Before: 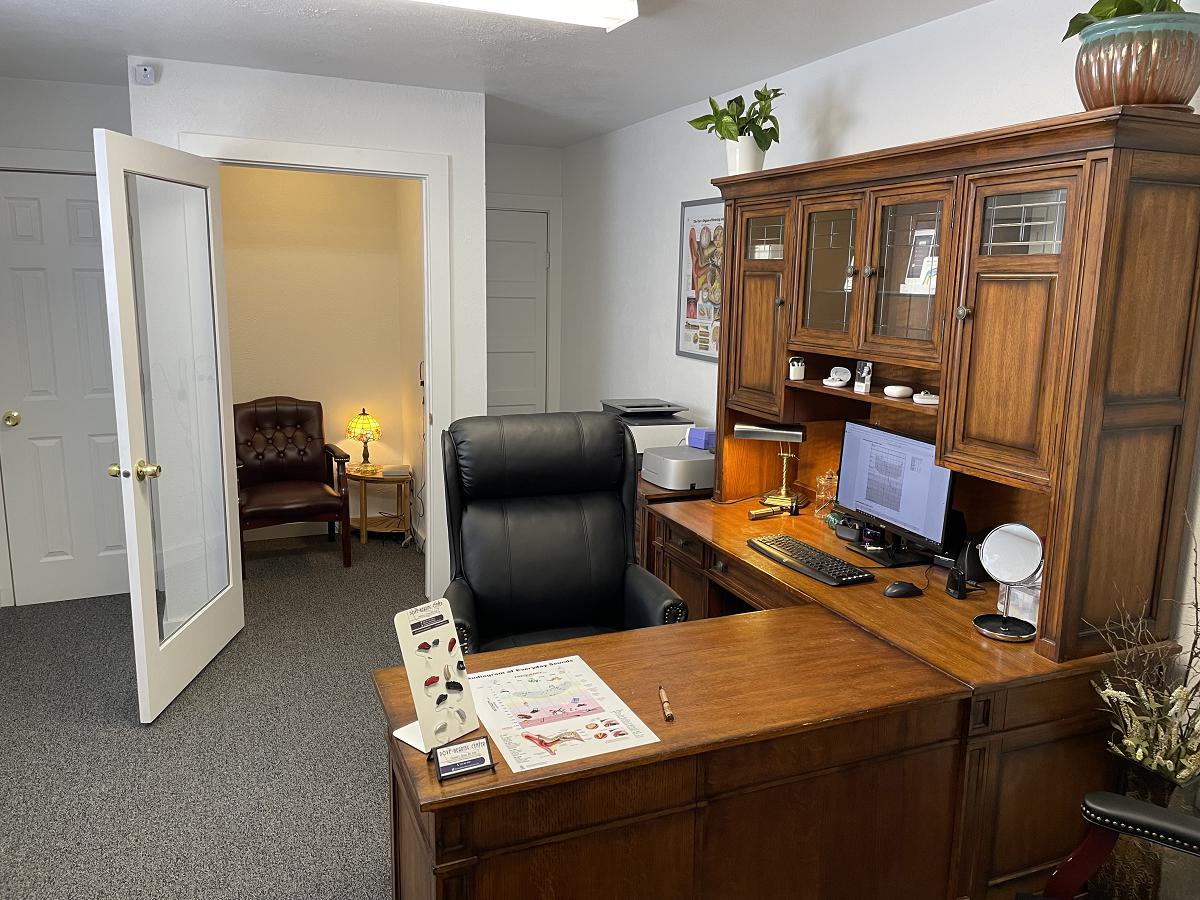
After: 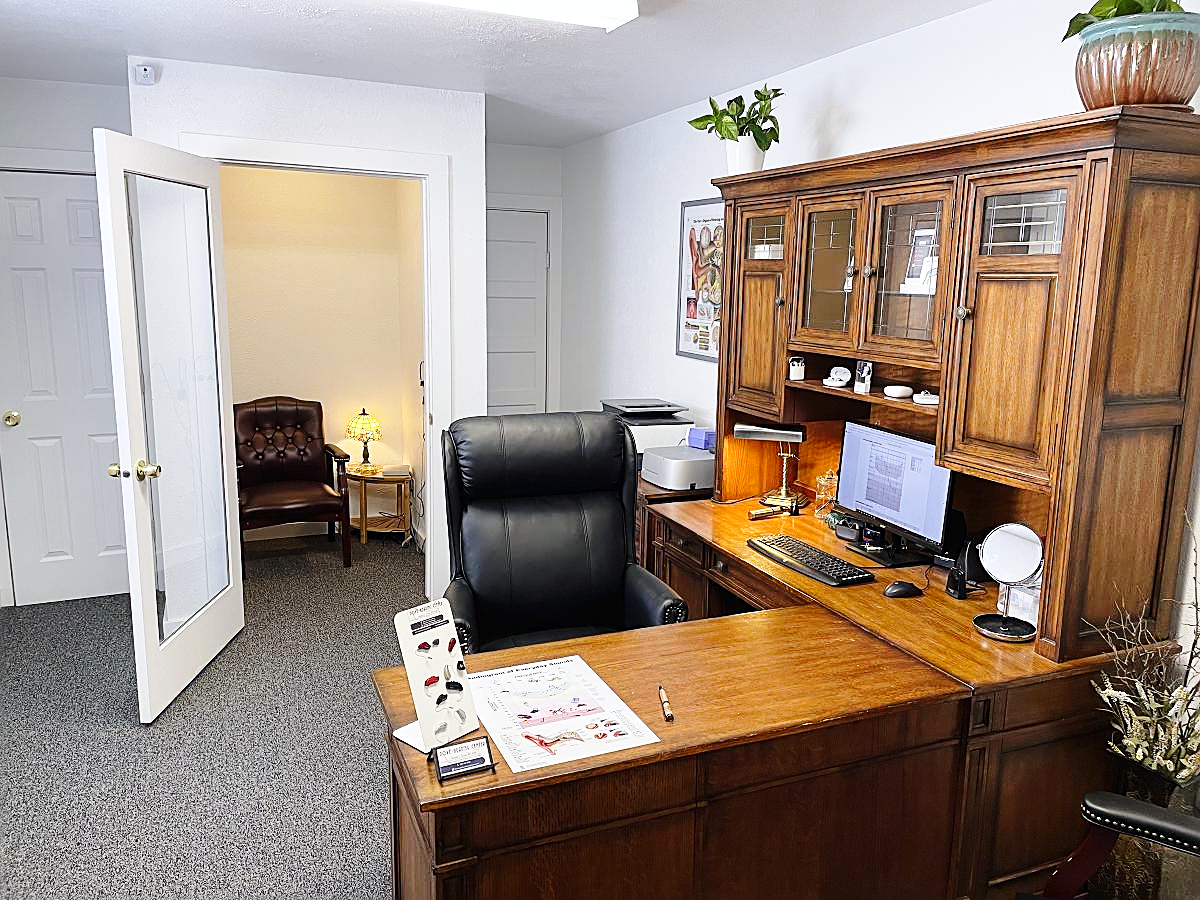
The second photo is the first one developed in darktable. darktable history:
base curve: curves: ch0 [(0, 0) (0.028, 0.03) (0.121, 0.232) (0.46, 0.748) (0.859, 0.968) (1, 1)], preserve colors none
sharpen: amount 0.575
tone curve: curves: ch0 [(0, 0) (0.003, 0.012) (0.011, 0.015) (0.025, 0.027) (0.044, 0.045) (0.069, 0.064) (0.1, 0.093) (0.136, 0.133) (0.177, 0.177) (0.224, 0.221) (0.277, 0.272) (0.335, 0.342) (0.399, 0.398) (0.468, 0.462) (0.543, 0.547) (0.623, 0.624) (0.709, 0.711) (0.801, 0.792) (0.898, 0.889) (1, 1)], preserve colors none
color calibration: illuminant as shot in camera, x 0.358, y 0.373, temperature 4628.91 K
